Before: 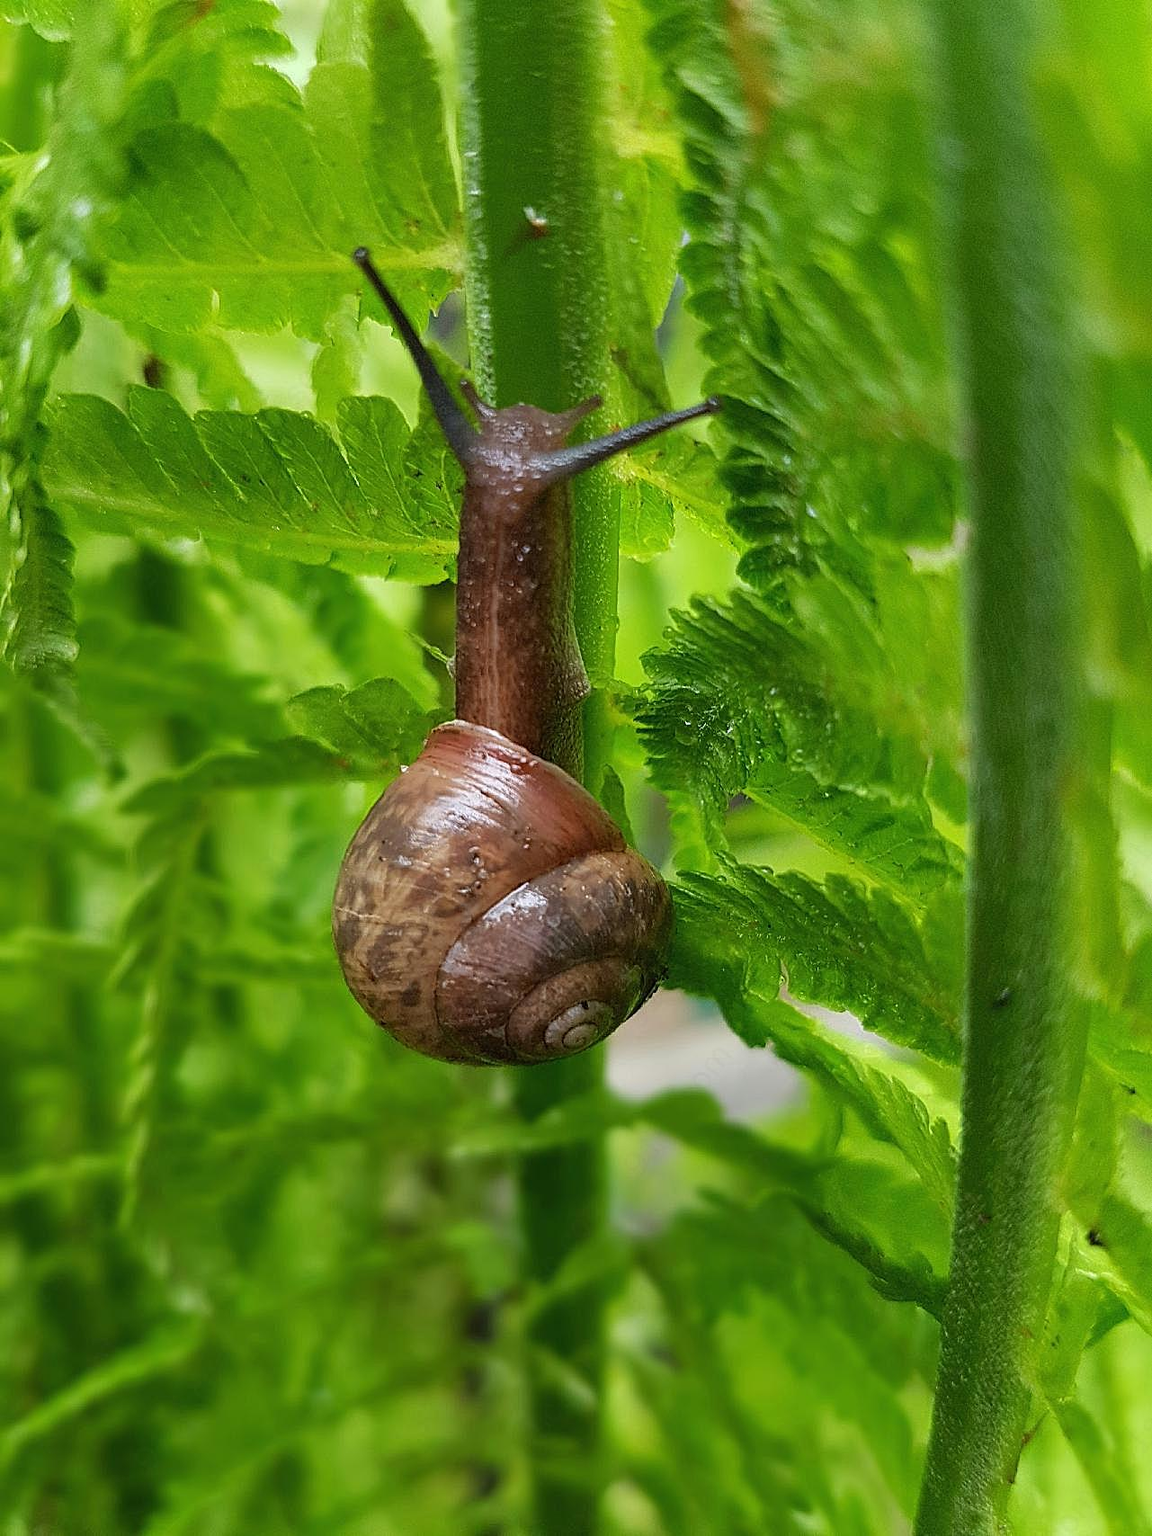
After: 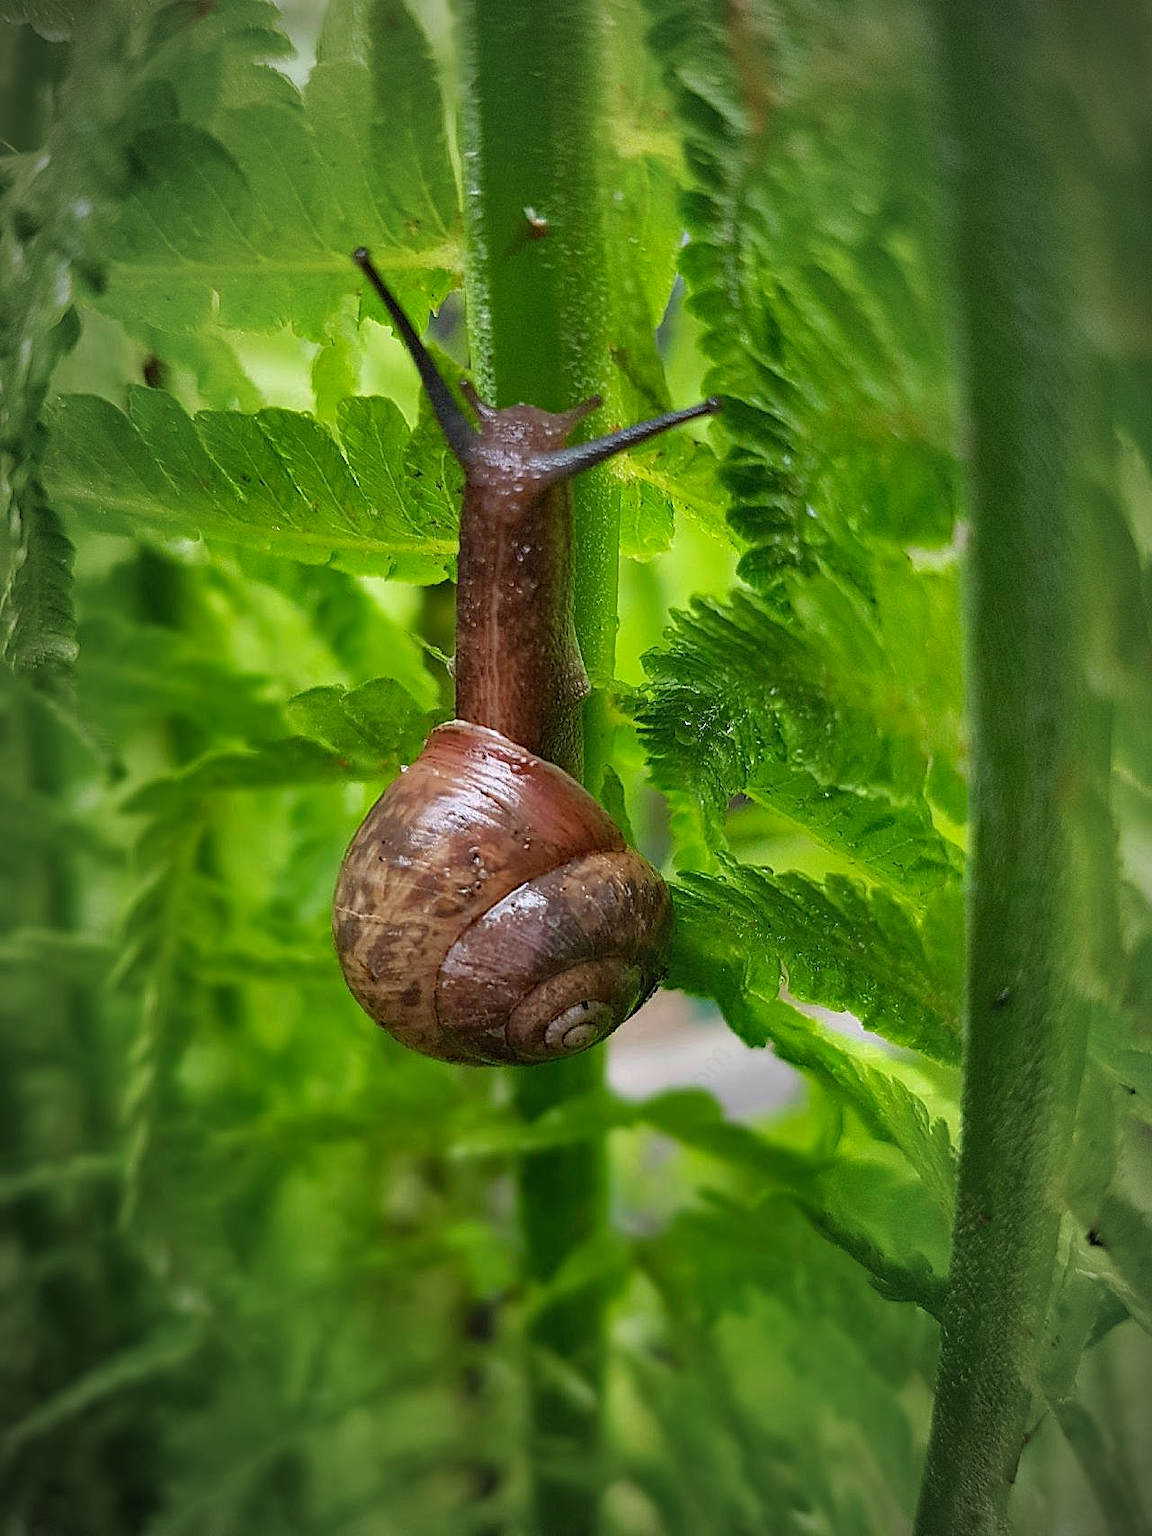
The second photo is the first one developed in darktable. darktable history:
vignetting: fall-off start 67.5%, fall-off radius 67.23%, brightness -0.813, automatic ratio true
haze removal: compatibility mode true, adaptive false
